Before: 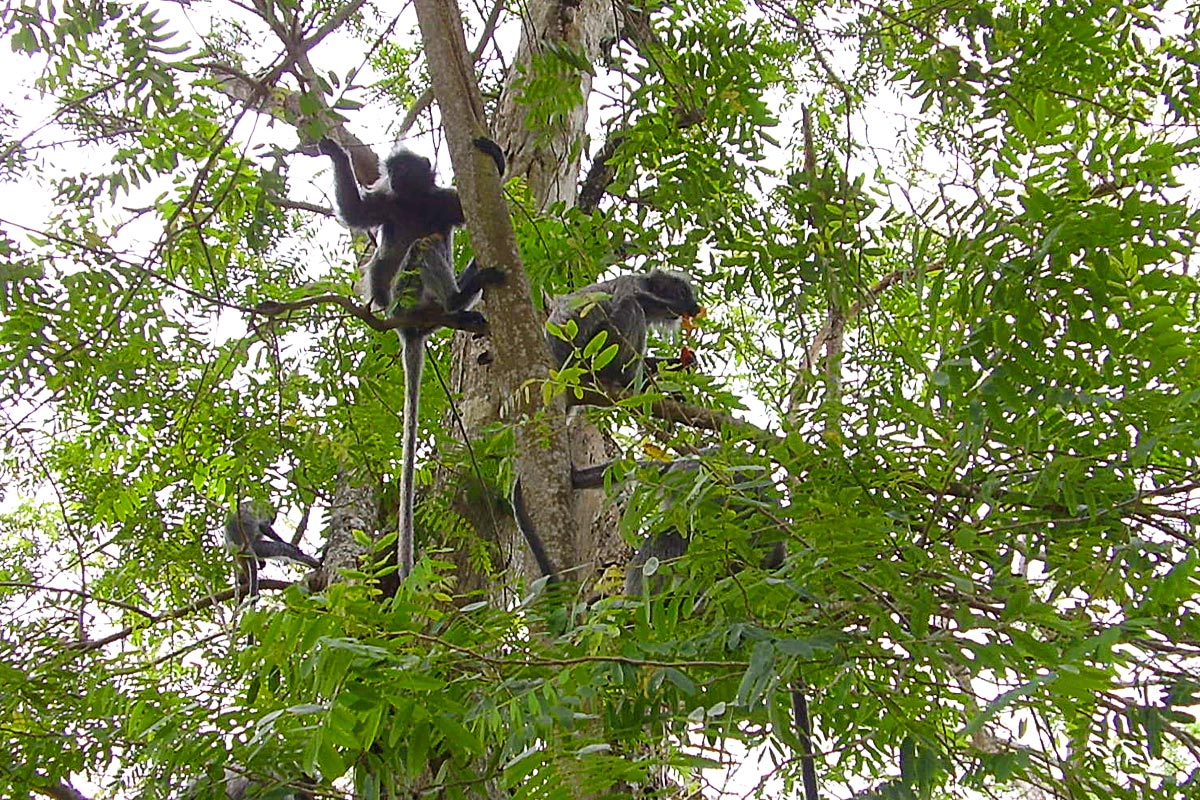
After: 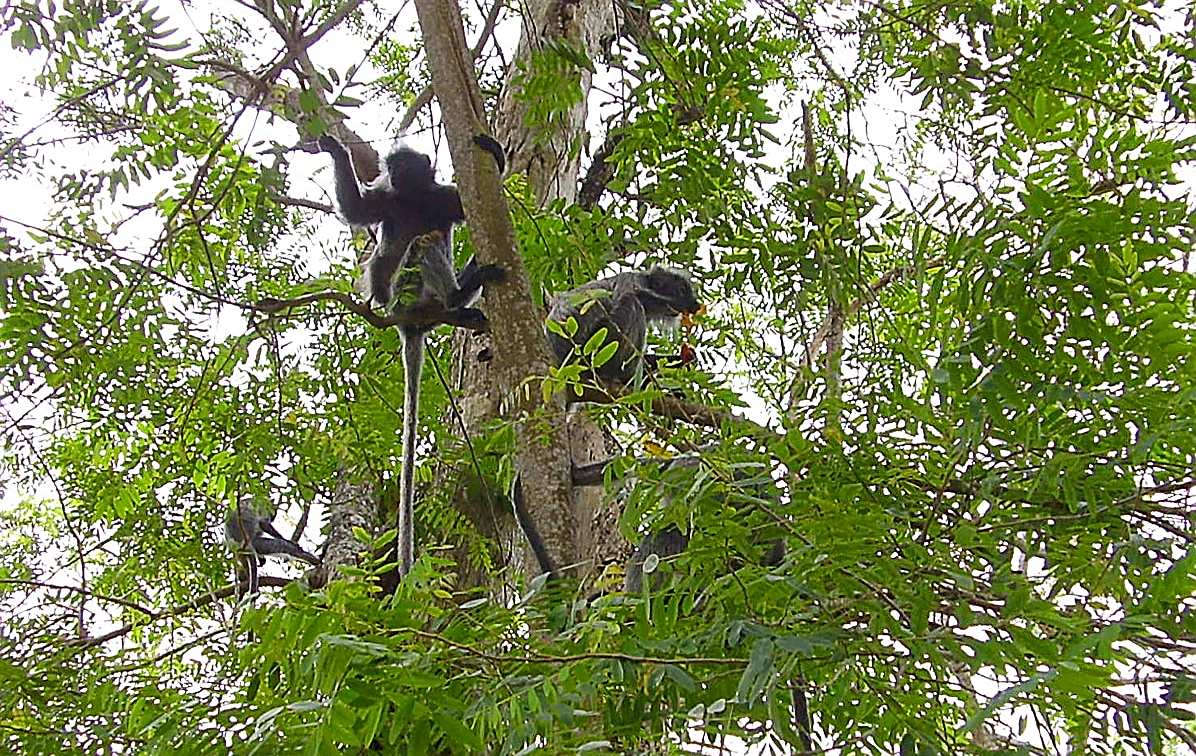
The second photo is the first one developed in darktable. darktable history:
sharpen: on, module defaults
crop: top 0.448%, right 0.264%, bottom 5.045%
